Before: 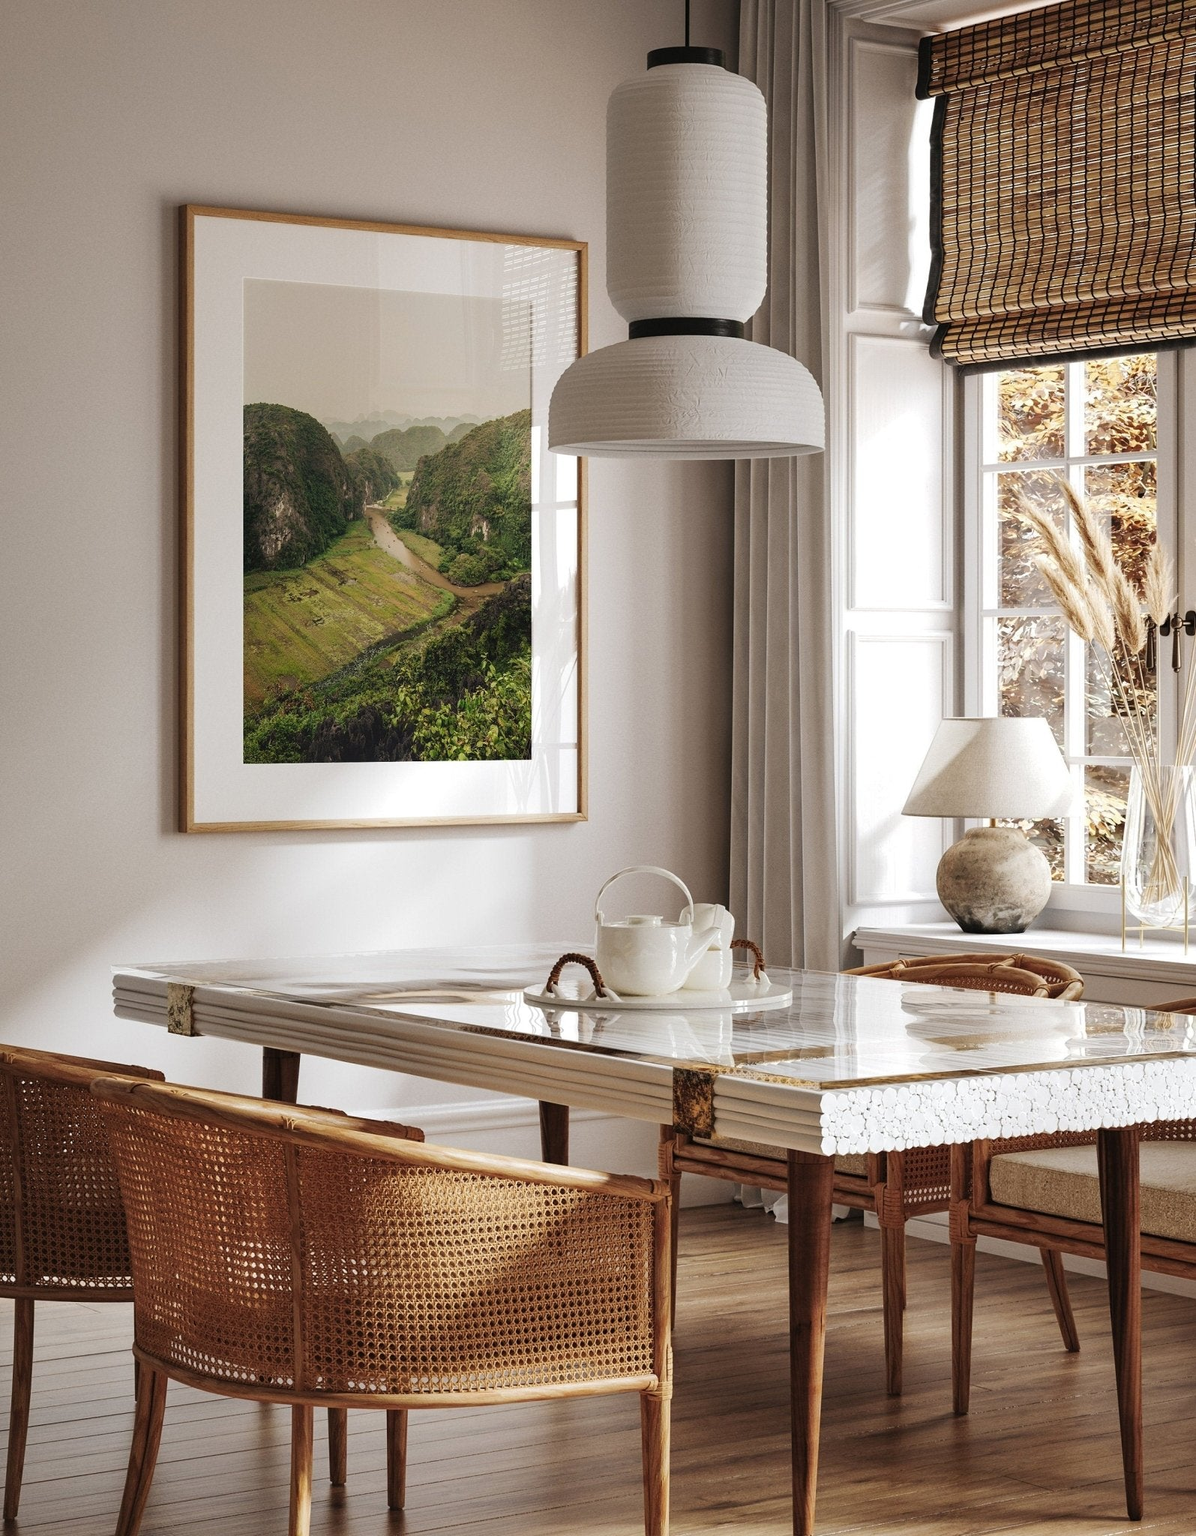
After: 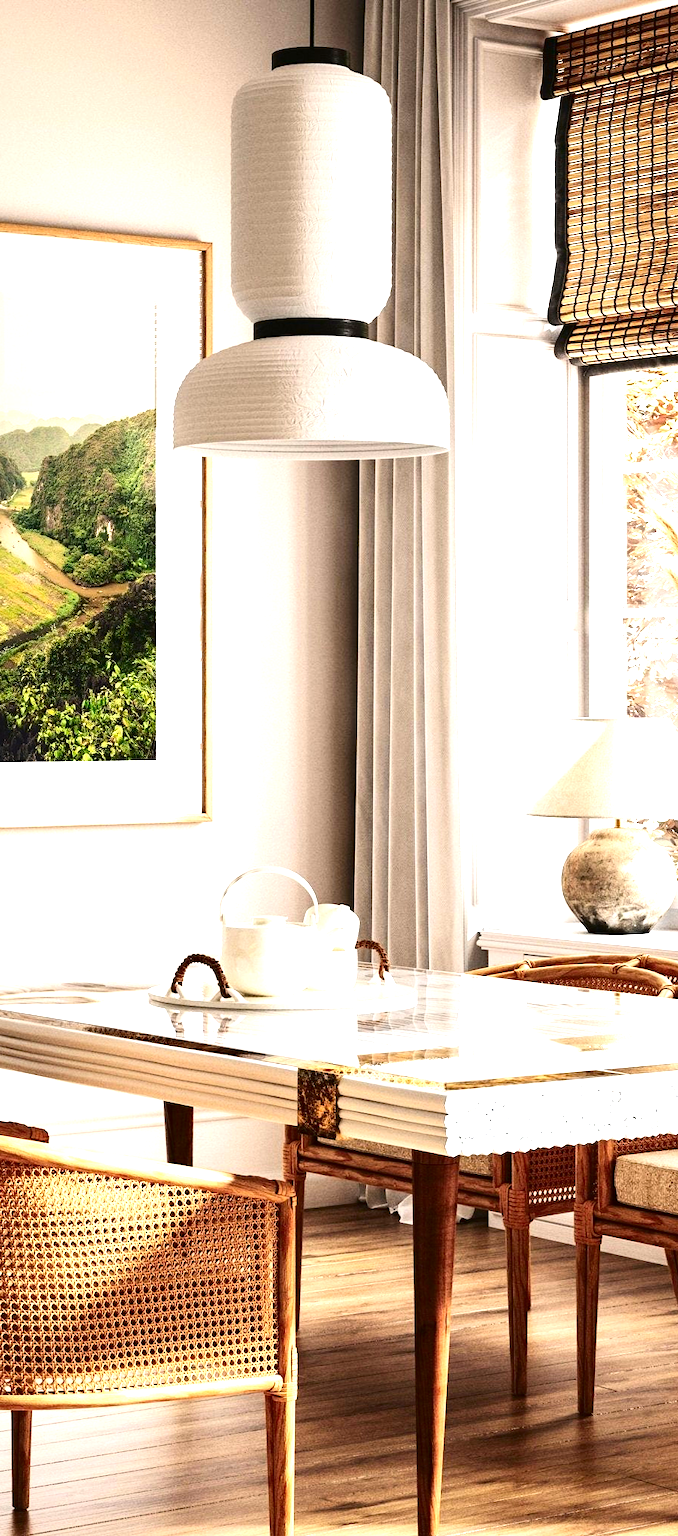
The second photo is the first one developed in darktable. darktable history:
contrast brightness saturation: contrast 0.216, brightness -0.193, saturation 0.231
crop: left 31.435%, top 0.024%, right 11.874%
exposure: black level correction 0, exposure 1.464 EV, compensate exposure bias true, compensate highlight preservation false
